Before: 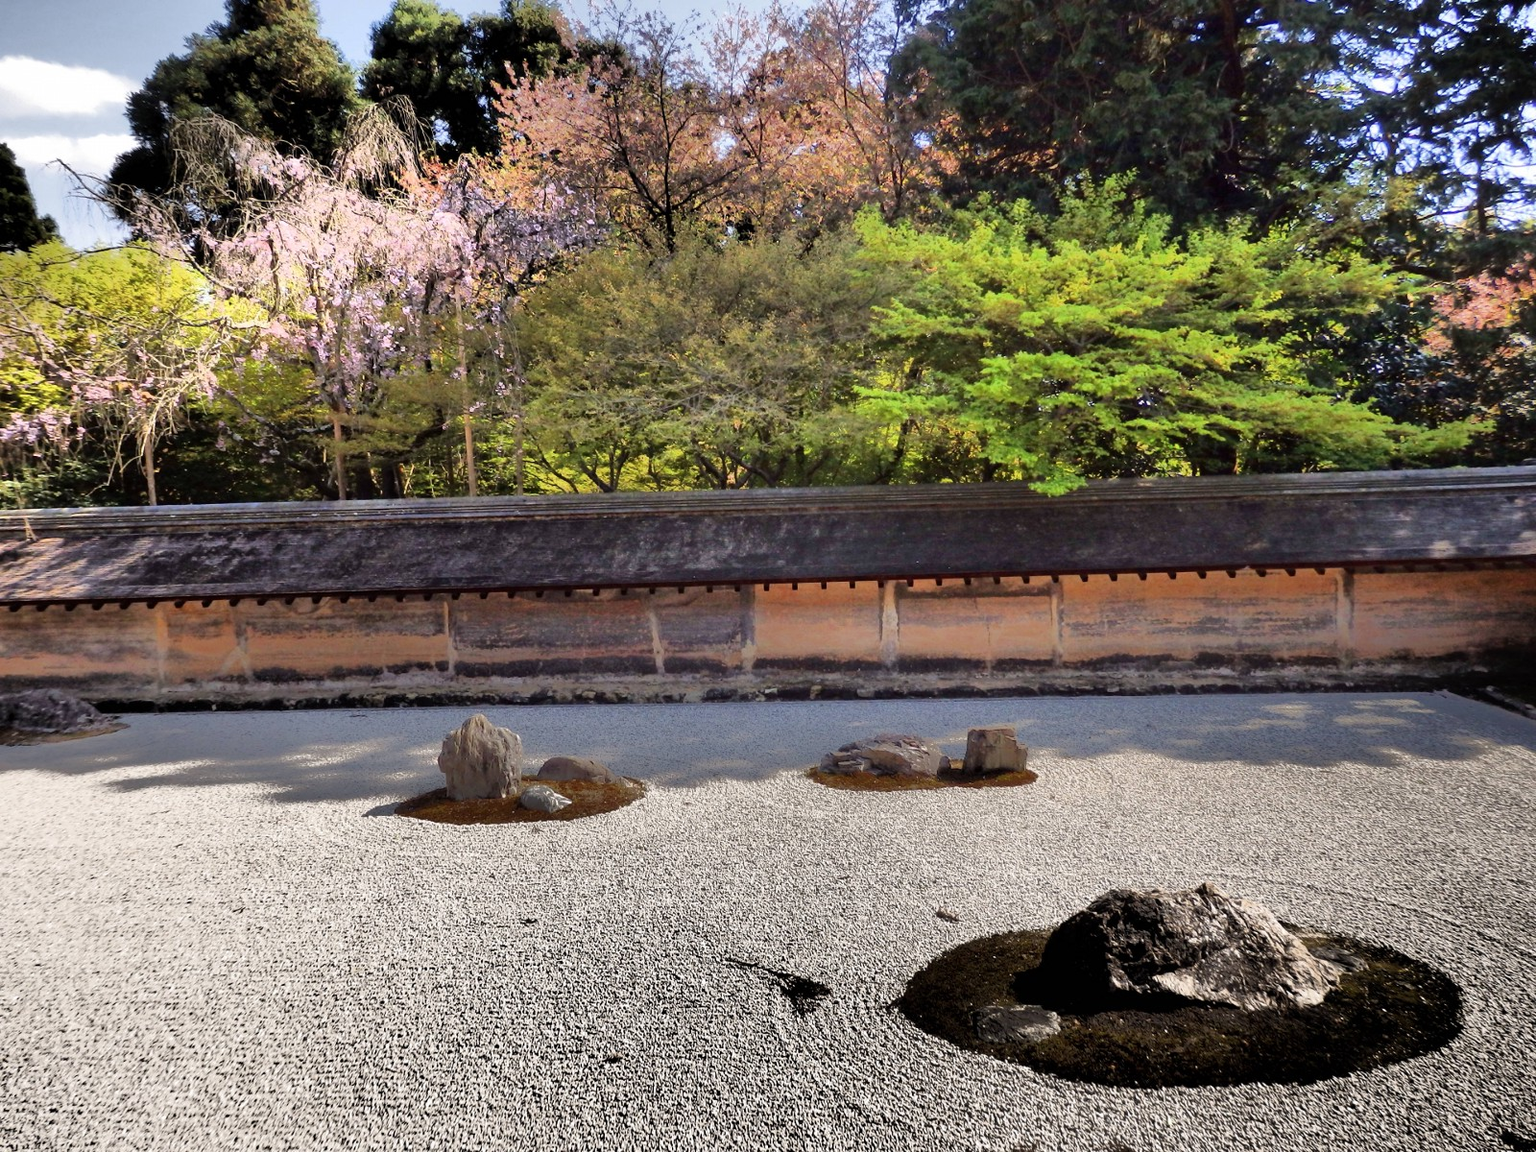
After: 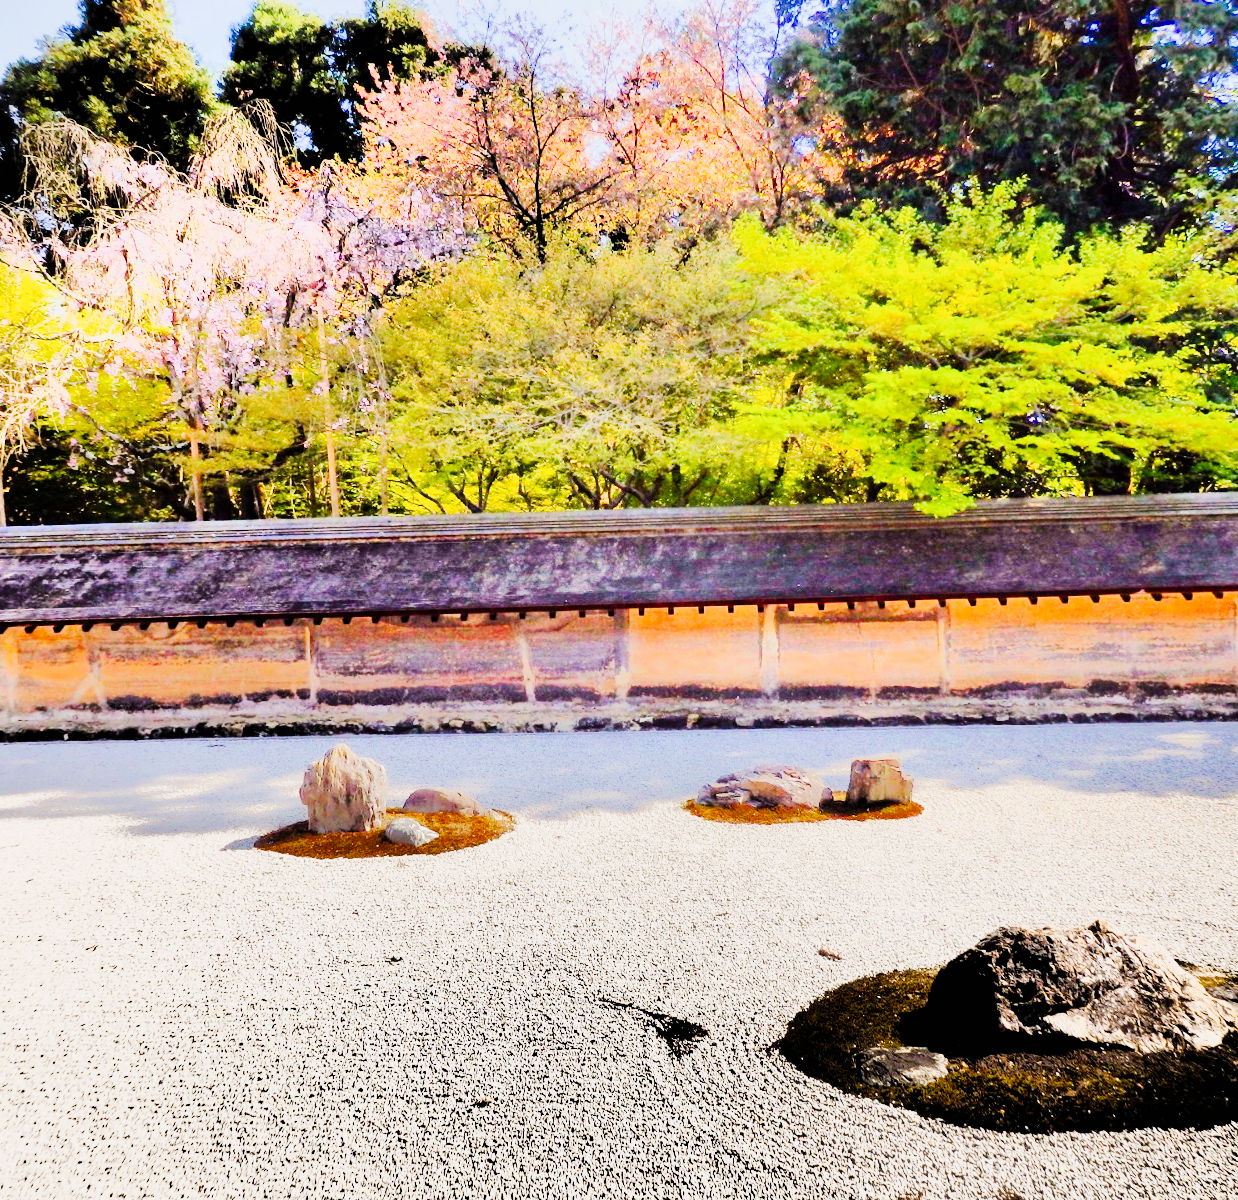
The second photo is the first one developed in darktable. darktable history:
crop: left 9.849%, right 12.735%
filmic rgb: black relative exposure -6.12 EV, white relative exposure 6.95 EV, hardness 2.24, color science v6 (2022), iterations of high-quality reconstruction 10
color balance rgb: linear chroma grading › global chroma 15.168%, perceptual saturation grading › global saturation 20%, perceptual saturation grading › highlights -14.001%, perceptual saturation grading › shadows 49.232%, perceptual brilliance grading › global brilliance 4.814%
exposure: black level correction 0, exposure 1.466 EV, compensate highlight preservation false
tone curve: curves: ch0 [(0, 0.003) (0.044, 0.032) (0.12, 0.089) (0.197, 0.168) (0.281, 0.273) (0.468, 0.548) (0.588, 0.71) (0.701, 0.815) (0.86, 0.922) (1, 0.982)]; ch1 [(0, 0) (0.247, 0.215) (0.433, 0.382) (0.466, 0.426) (0.493, 0.481) (0.501, 0.5) (0.517, 0.524) (0.557, 0.582) (0.598, 0.651) (0.671, 0.735) (0.796, 0.85) (1, 1)]; ch2 [(0, 0) (0.249, 0.216) (0.357, 0.317) (0.448, 0.432) (0.478, 0.492) (0.498, 0.499) (0.517, 0.53) (0.537, 0.57) (0.569, 0.623) (0.61, 0.663) (0.706, 0.75) (0.808, 0.809) (0.991, 0.968)], preserve colors none
